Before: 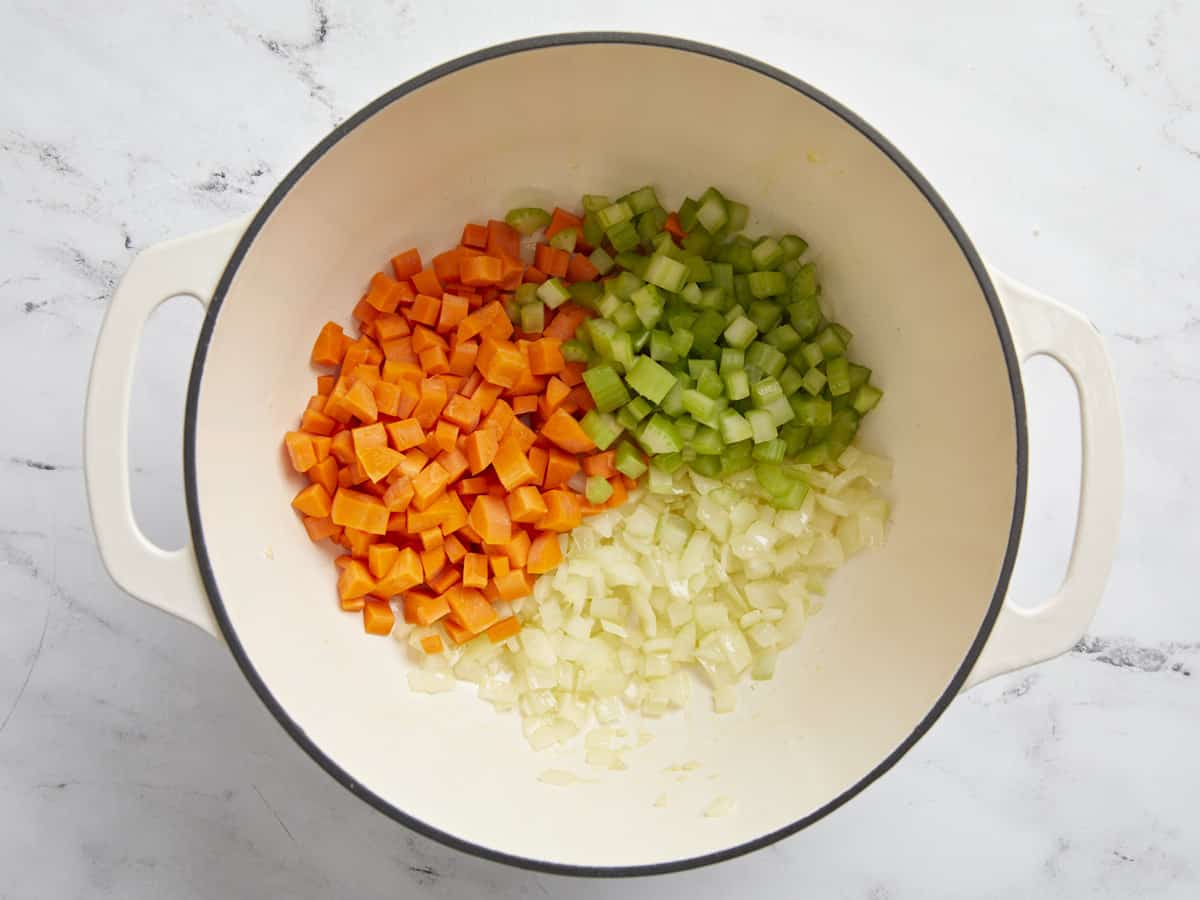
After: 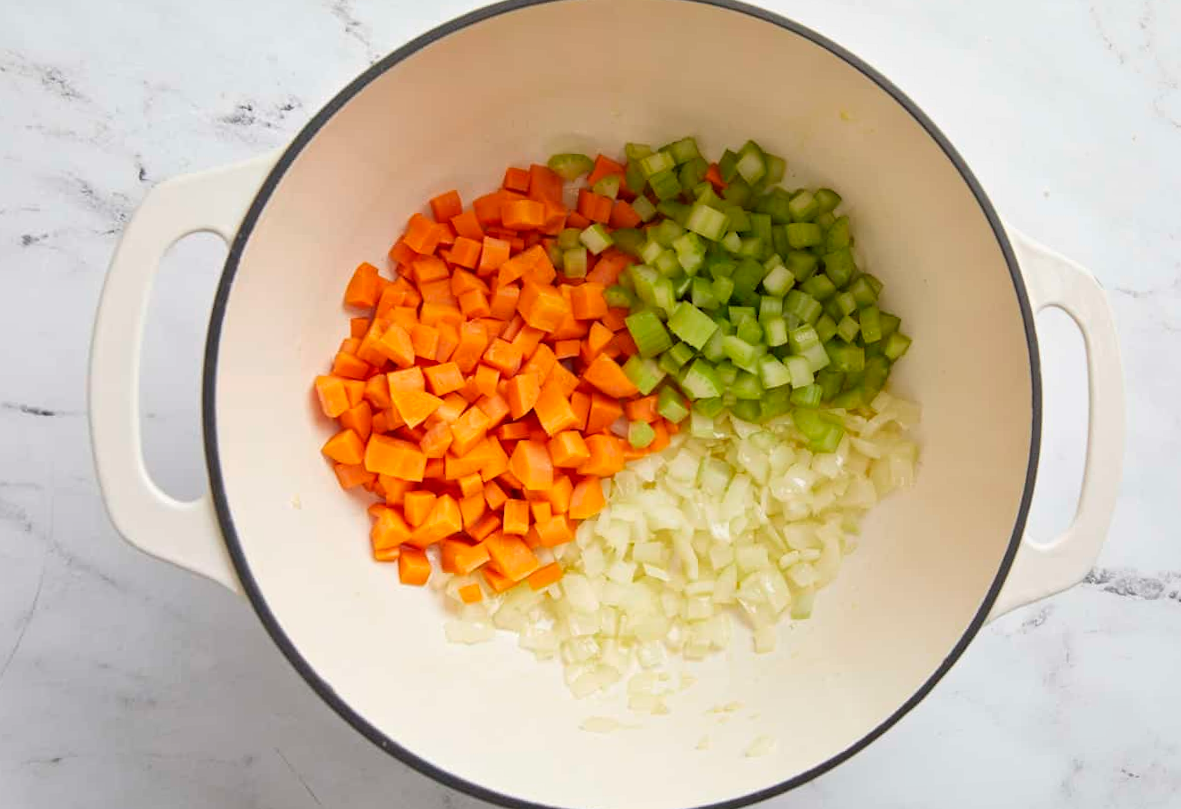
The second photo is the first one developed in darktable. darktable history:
white balance: emerald 1
rotate and perspective: rotation -0.013°, lens shift (vertical) -0.027, lens shift (horizontal) 0.178, crop left 0.016, crop right 0.989, crop top 0.082, crop bottom 0.918
crop: top 1.049%, right 0.001%
